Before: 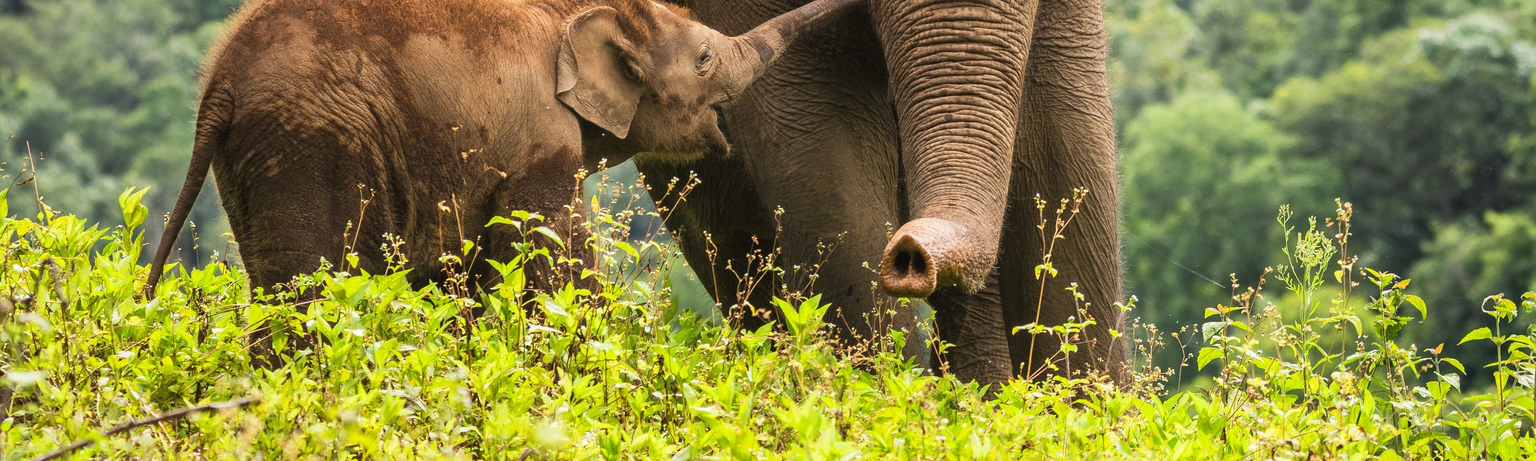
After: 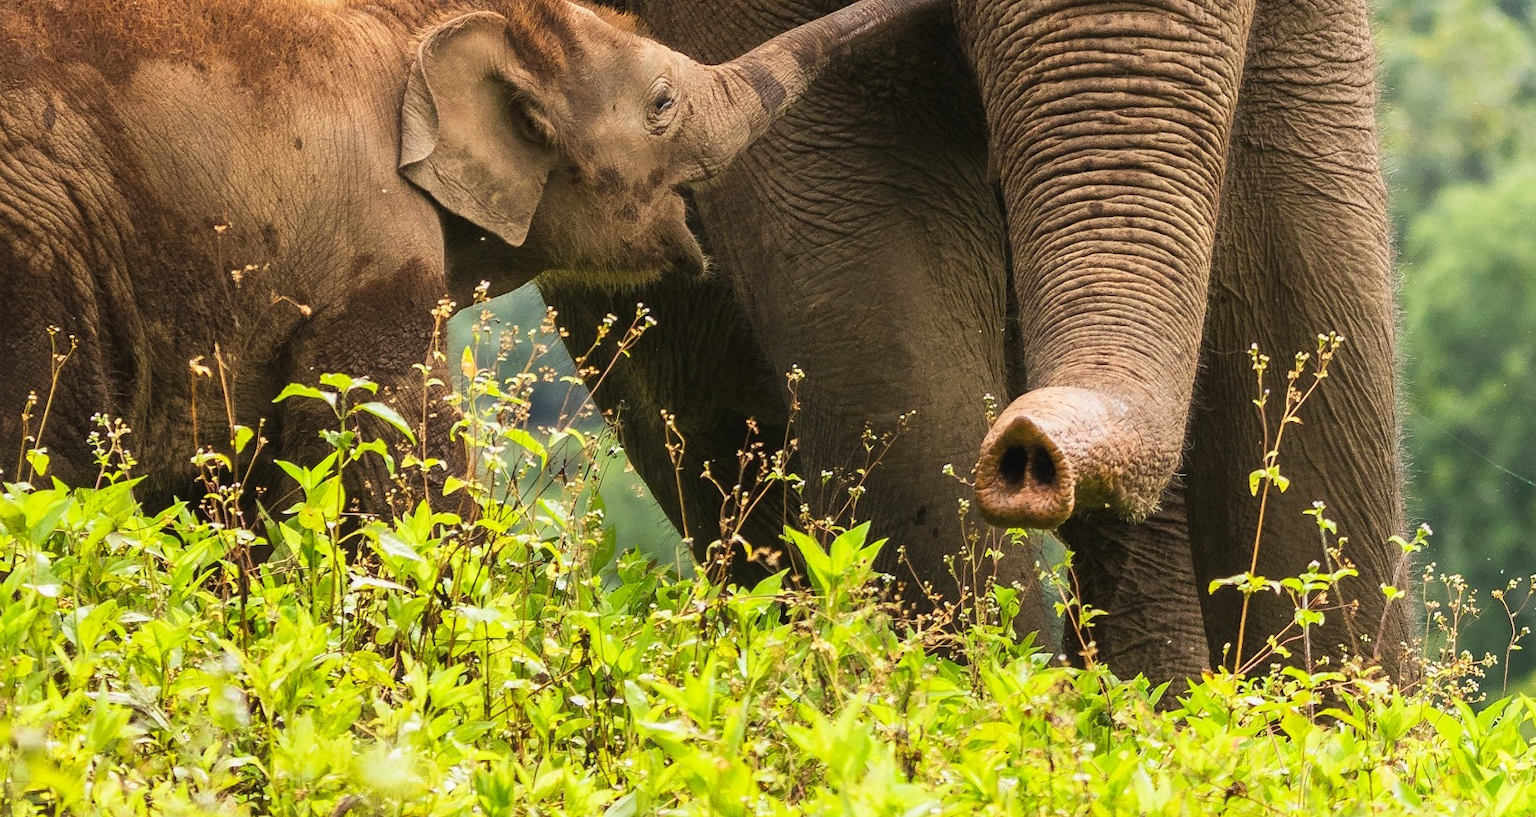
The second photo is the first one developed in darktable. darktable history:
crop: left 21.597%, right 22.038%, bottom 0.002%
